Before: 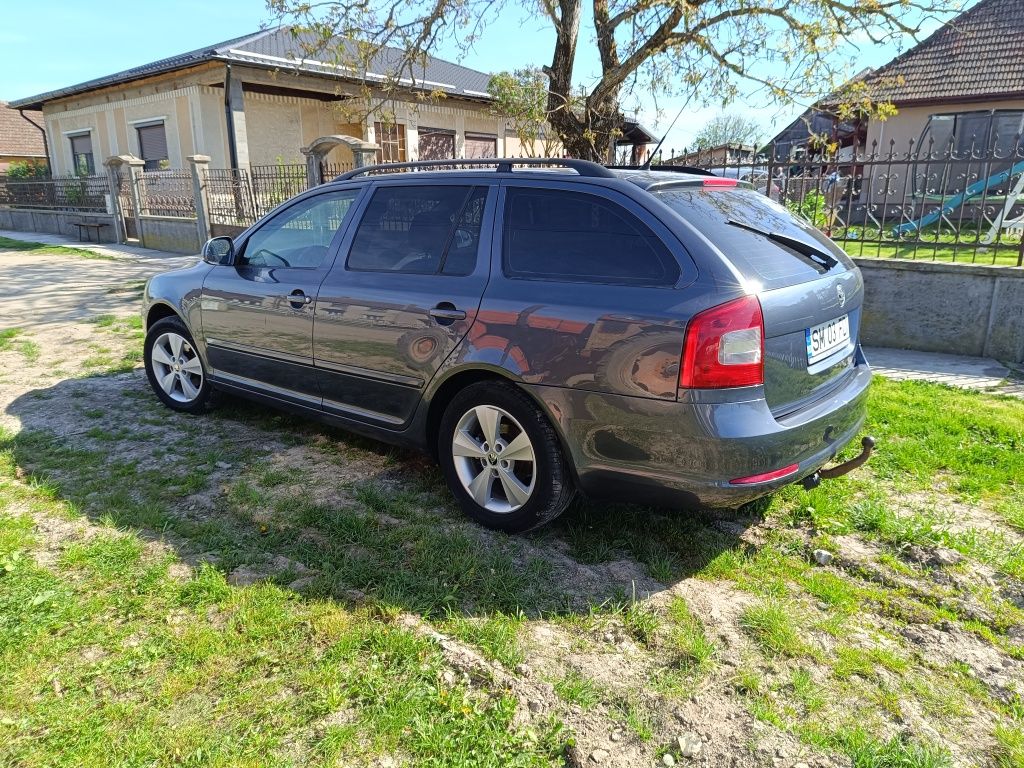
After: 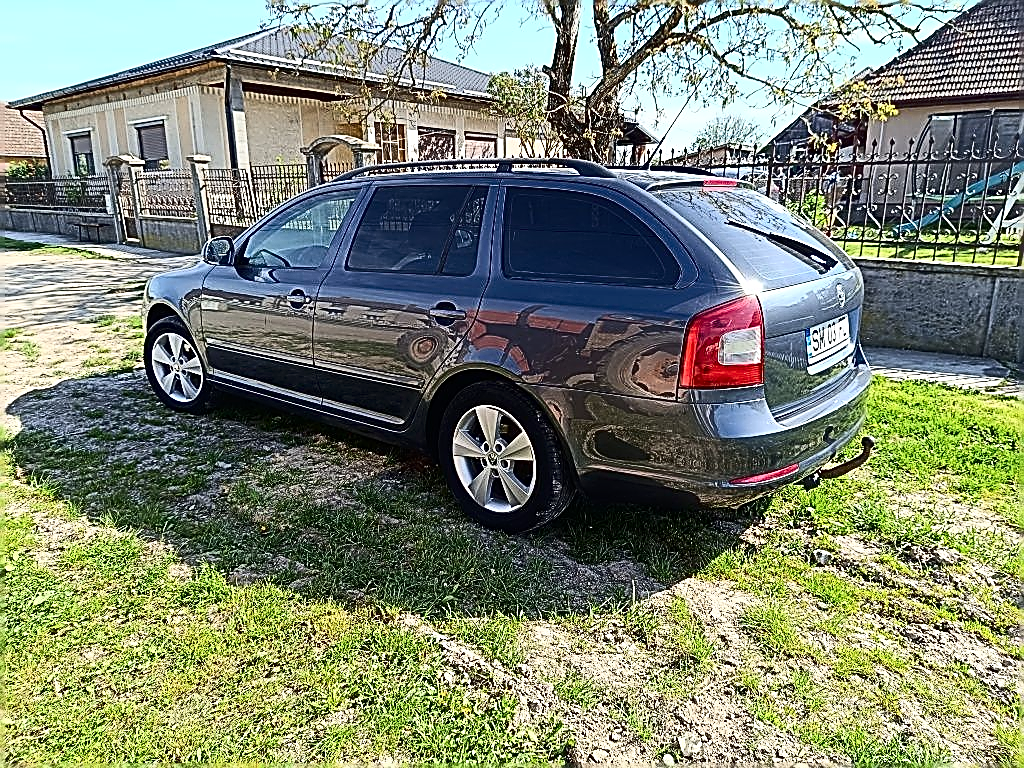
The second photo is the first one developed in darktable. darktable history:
sharpen: amount 2
contrast brightness saturation: contrast 0.28
